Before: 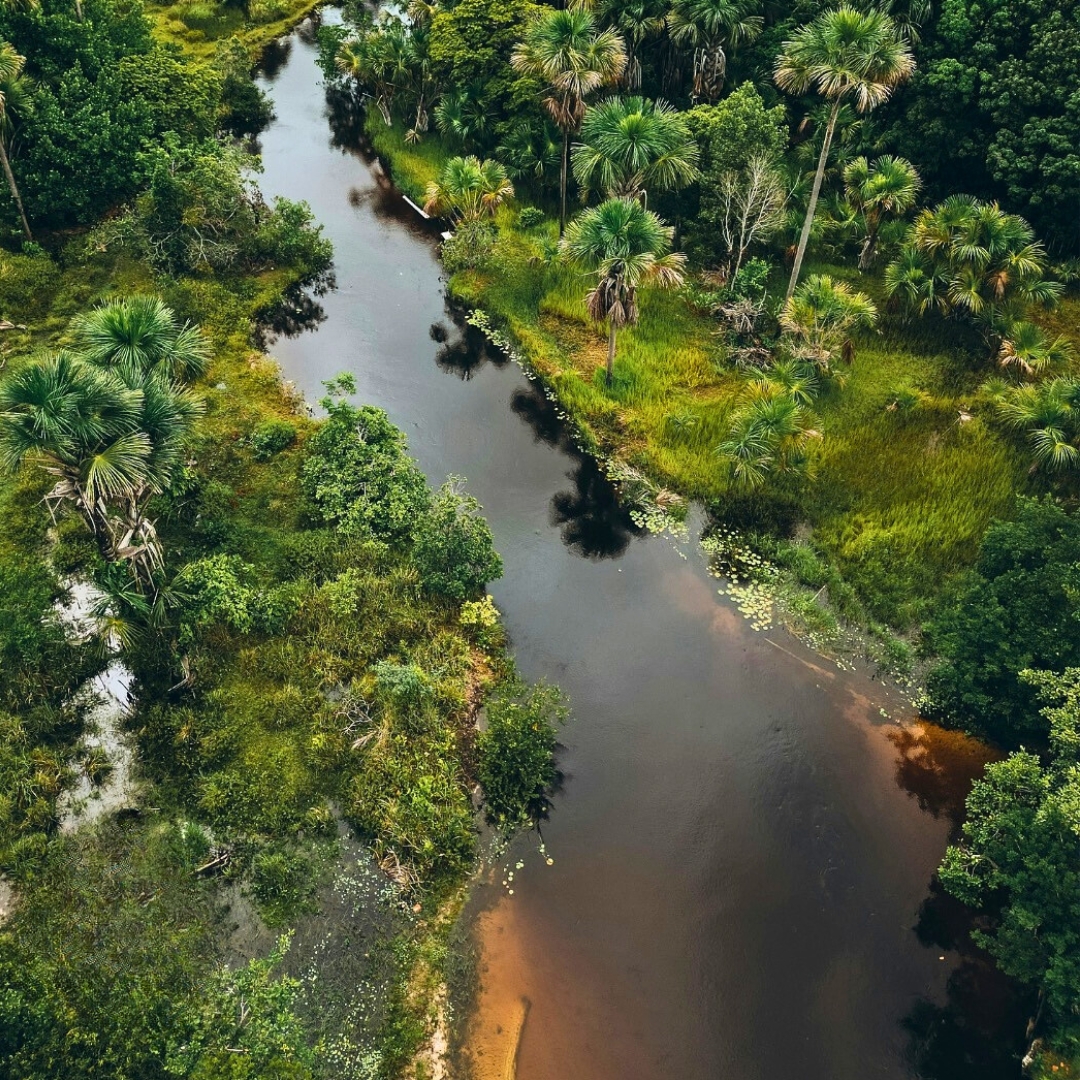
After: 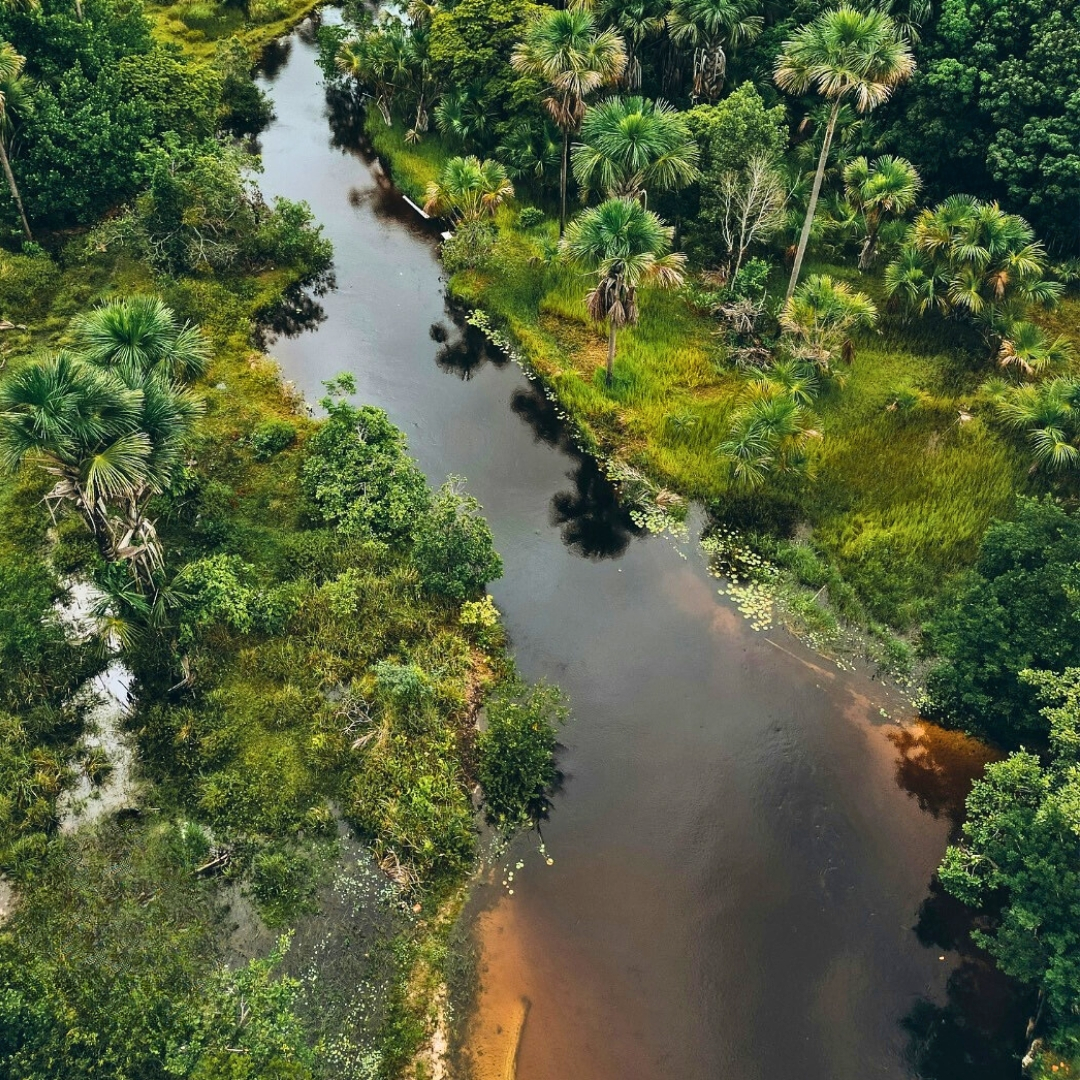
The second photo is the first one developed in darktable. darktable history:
shadows and highlights: low approximation 0.01, soften with gaussian
color balance rgb: perceptual saturation grading › global saturation 0.861%
